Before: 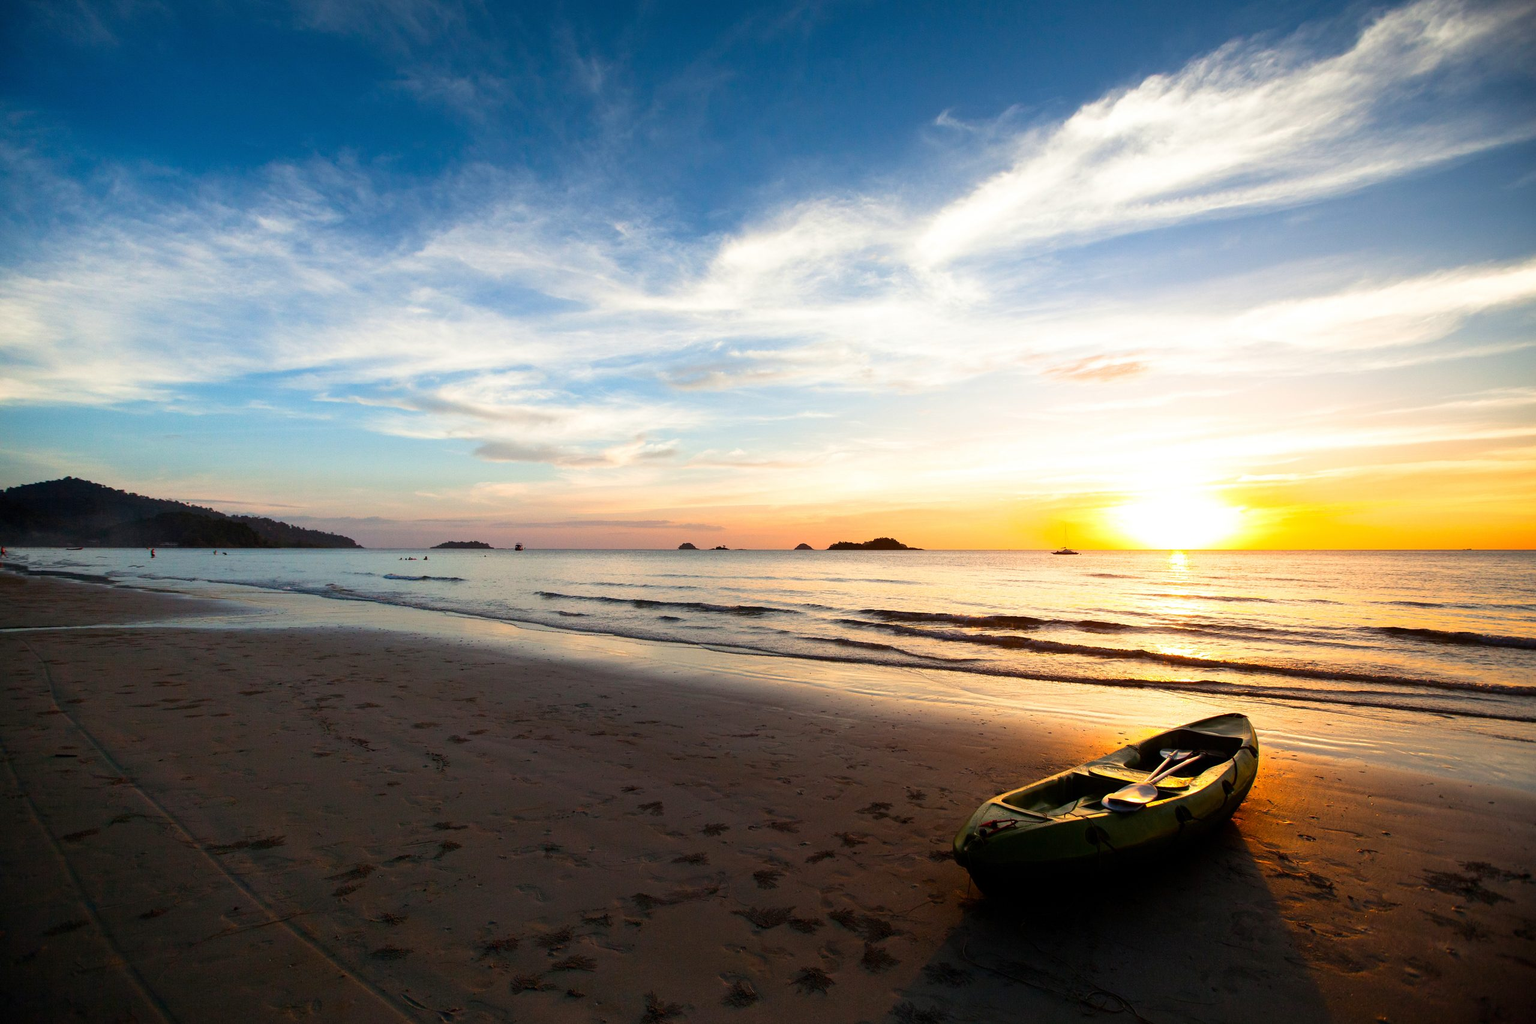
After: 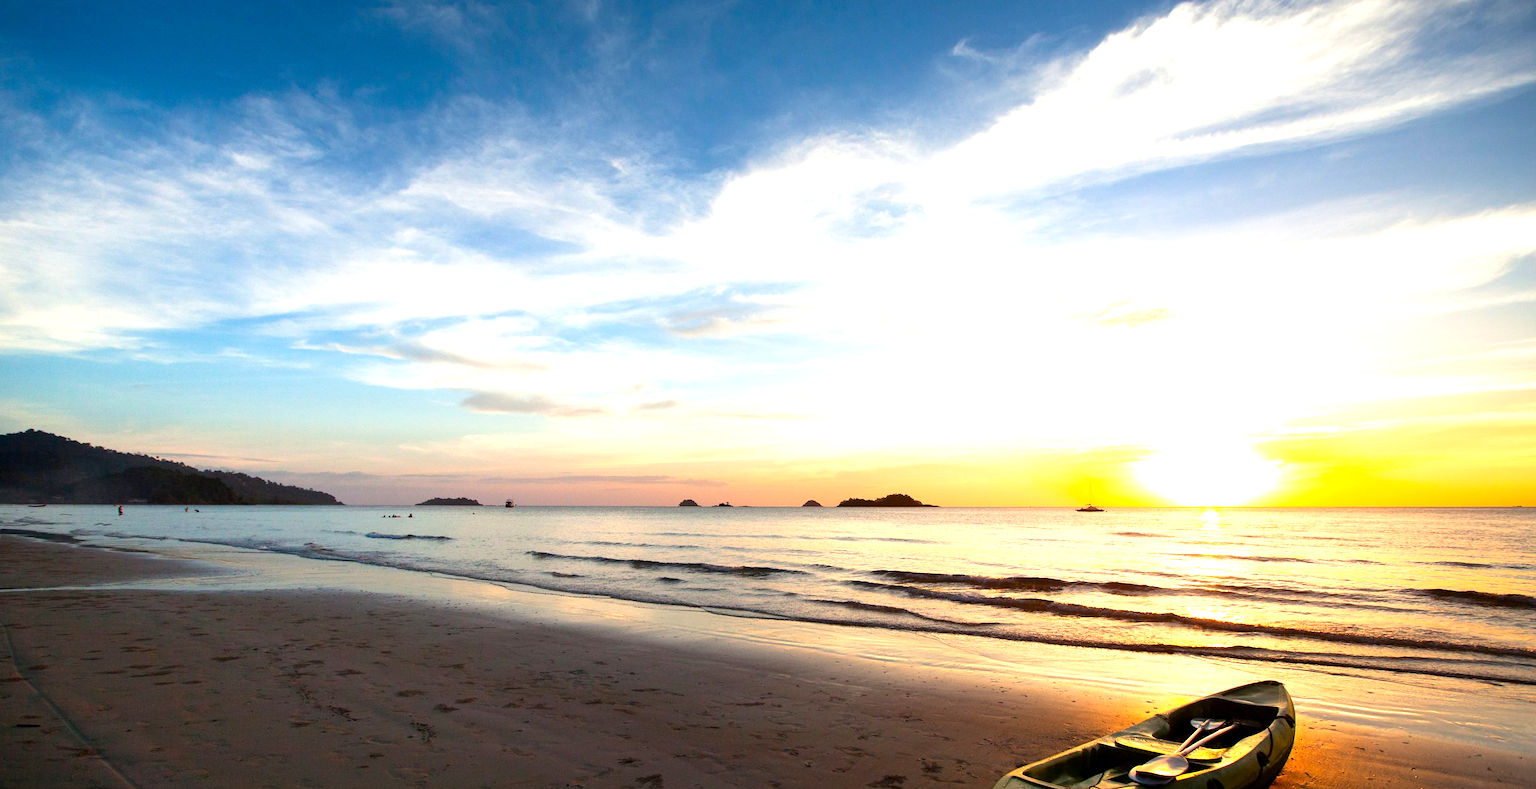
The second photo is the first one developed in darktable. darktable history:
crop: left 2.589%, top 7.175%, right 3.292%, bottom 20.296%
exposure: black level correction 0.001, exposure 0.5 EV, compensate exposure bias true, compensate highlight preservation false
